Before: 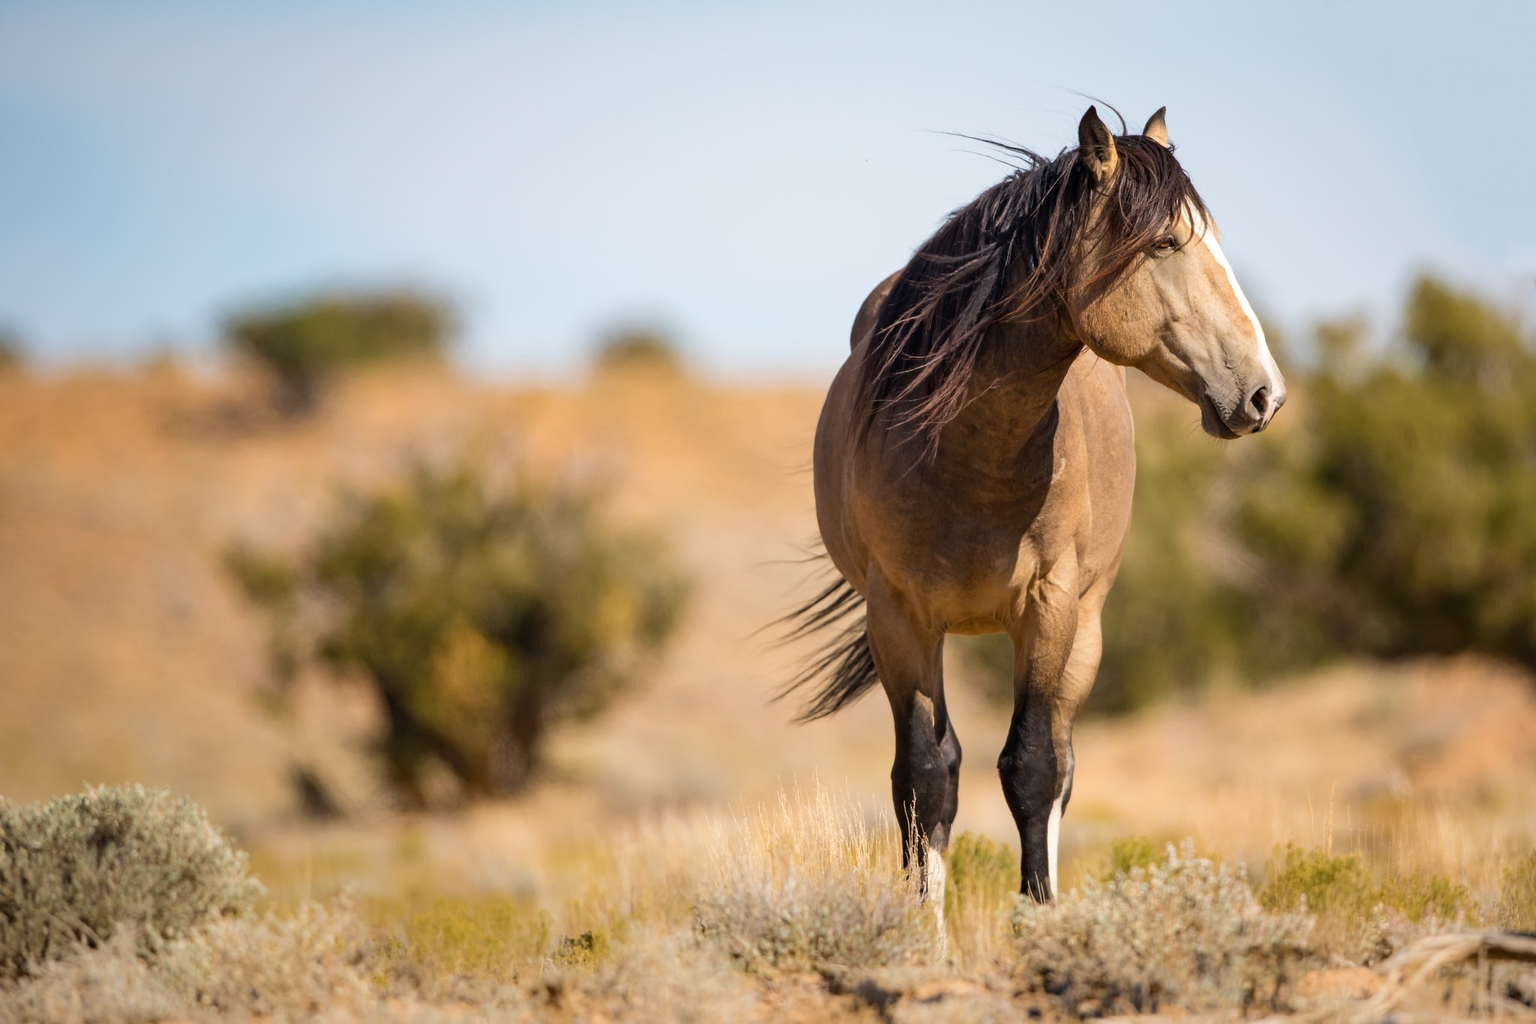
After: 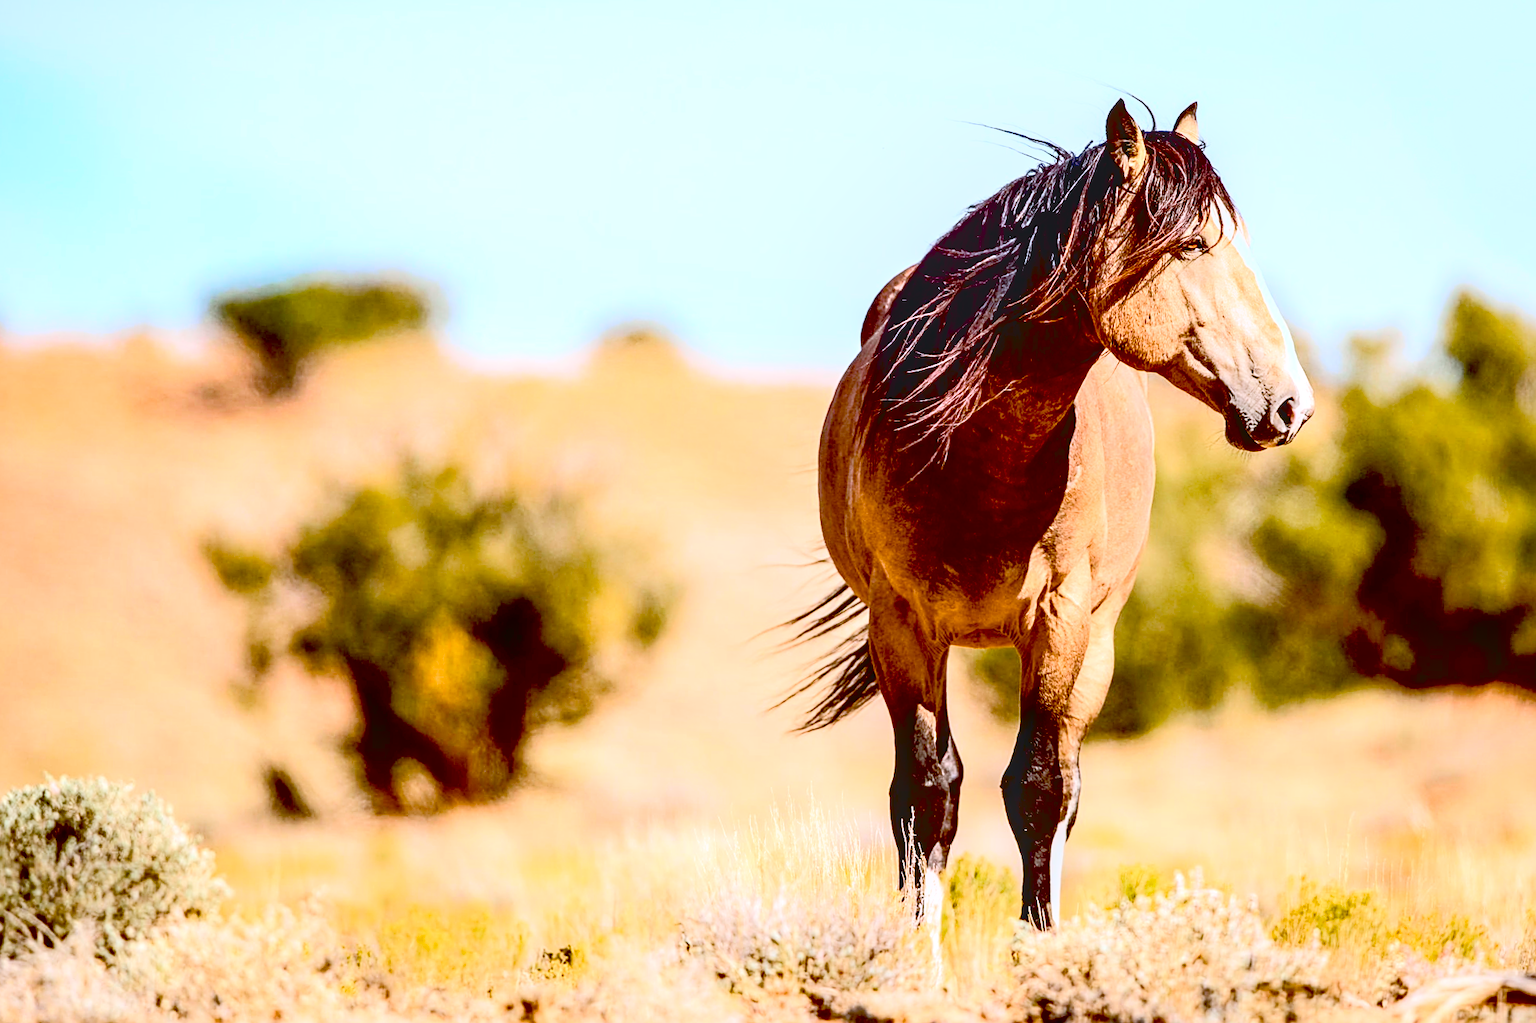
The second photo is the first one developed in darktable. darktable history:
sharpen: on, module defaults
haze removal: adaptive false
exposure: black level correction 0.036, exposure 0.902 EV, compensate highlight preservation false
local contrast: detail 130%
color correction: highlights a* -1.85, highlights b* -18.64
crop and rotate: angle -1.76°
shadows and highlights: shadows -0.544, highlights 38.12
tone curve: curves: ch0 [(0, 0.026) (0.181, 0.223) (0.405, 0.46) (0.456, 0.528) (0.634, 0.728) (0.877, 0.89) (0.984, 0.935)]; ch1 [(0, 0) (0.443, 0.43) (0.492, 0.488) (0.566, 0.579) (0.595, 0.625) (0.65, 0.657) (0.696, 0.725) (1, 1)]; ch2 [(0, 0) (0.33, 0.301) (0.421, 0.443) (0.447, 0.489) (0.495, 0.494) (0.537, 0.57) (0.586, 0.591) (0.663, 0.686) (1, 1)], color space Lab, independent channels, preserve colors none
